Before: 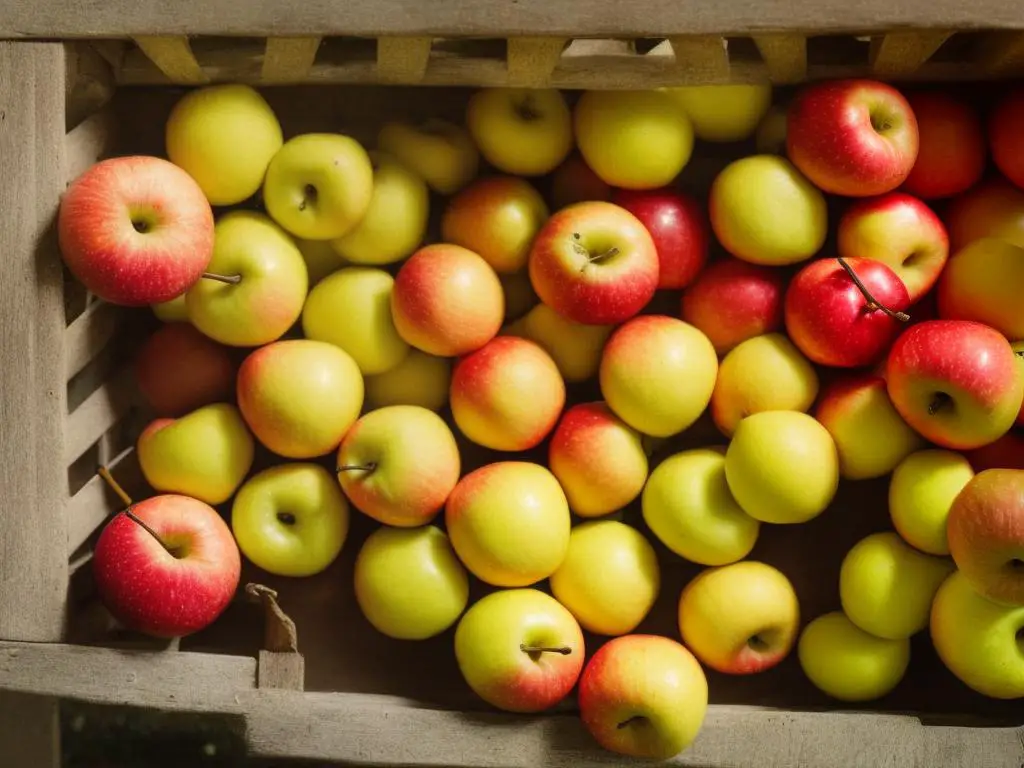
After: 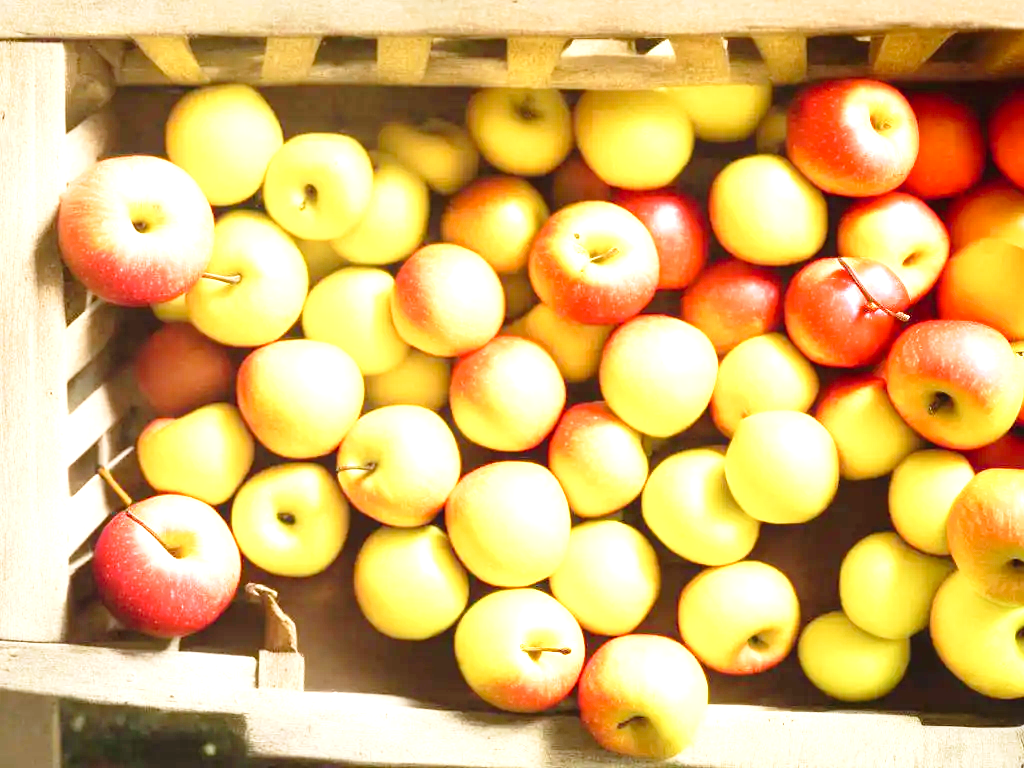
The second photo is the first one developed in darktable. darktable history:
tone curve: curves: ch0 [(0, 0.021) (0.049, 0.044) (0.152, 0.14) (0.328, 0.377) (0.473, 0.543) (0.641, 0.705) (0.85, 0.894) (1, 0.969)]; ch1 [(0, 0) (0.302, 0.331) (0.433, 0.432) (0.472, 0.47) (0.502, 0.503) (0.527, 0.521) (0.564, 0.58) (0.614, 0.626) (0.677, 0.701) (0.859, 0.885) (1, 1)]; ch2 [(0, 0) (0.33, 0.301) (0.447, 0.44) (0.487, 0.496) (0.502, 0.516) (0.535, 0.563) (0.565, 0.593) (0.608, 0.638) (1, 1)], preserve colors none
exposure: black level correction 0, exposure 2.298 EV, compensate highlight preservation false
